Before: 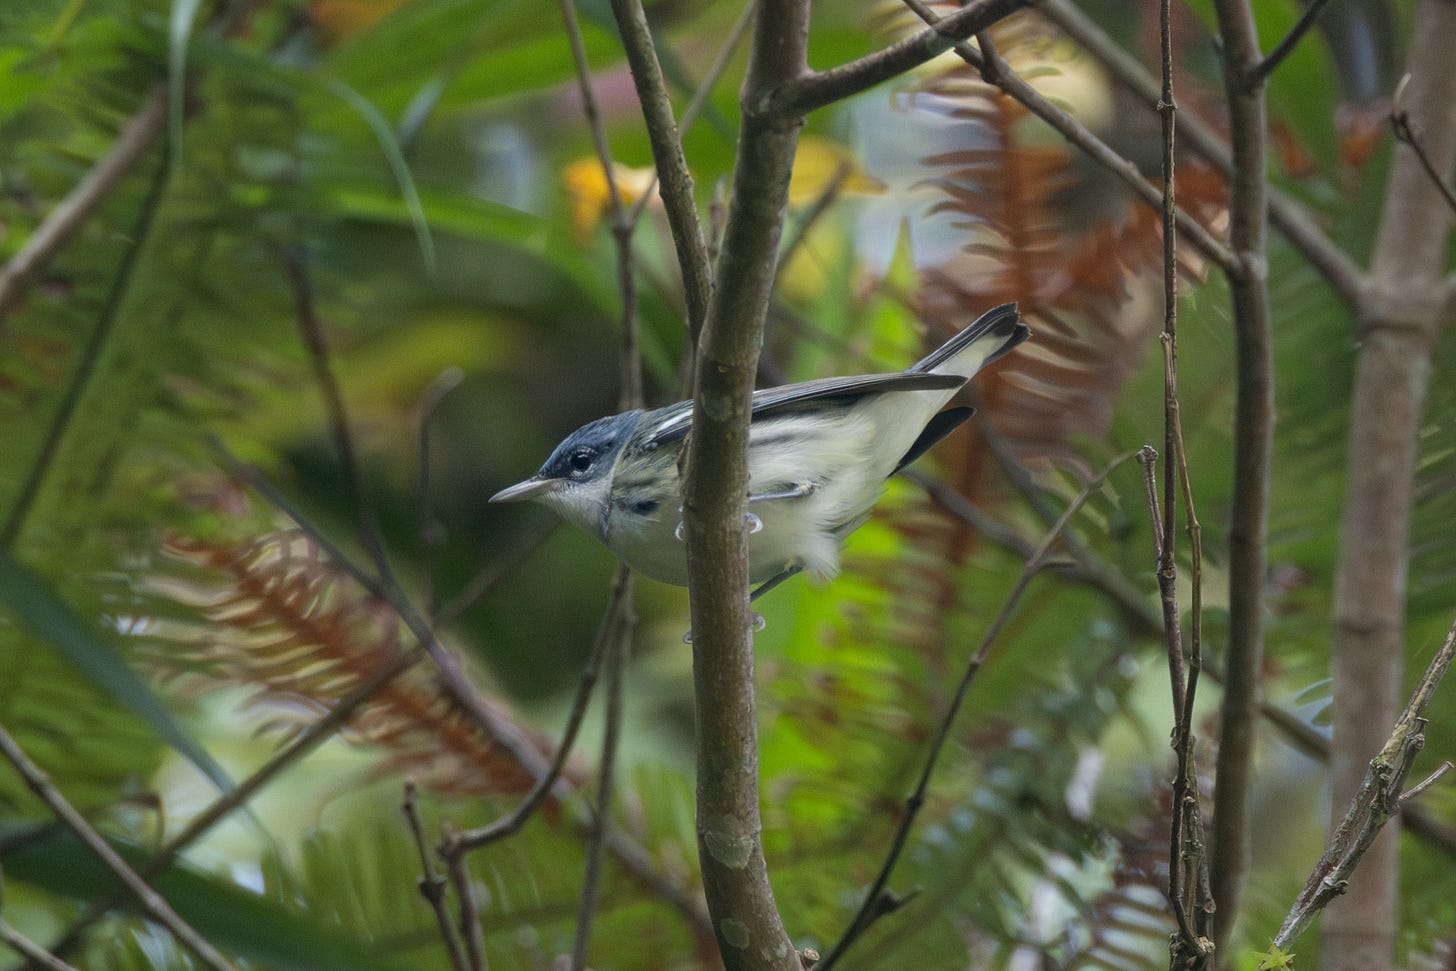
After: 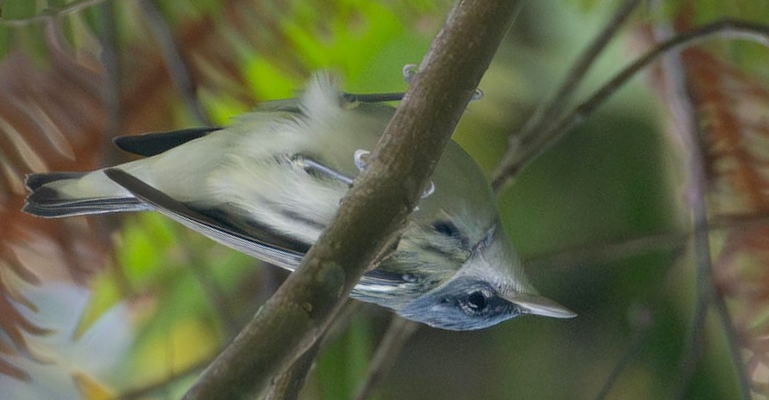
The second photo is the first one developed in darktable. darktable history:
shadows and highlights: on, module defaults
crop and rotate: angle 148.65°, left 9.182%, top 15.603%, right 4.44%, bottom 16.989%
